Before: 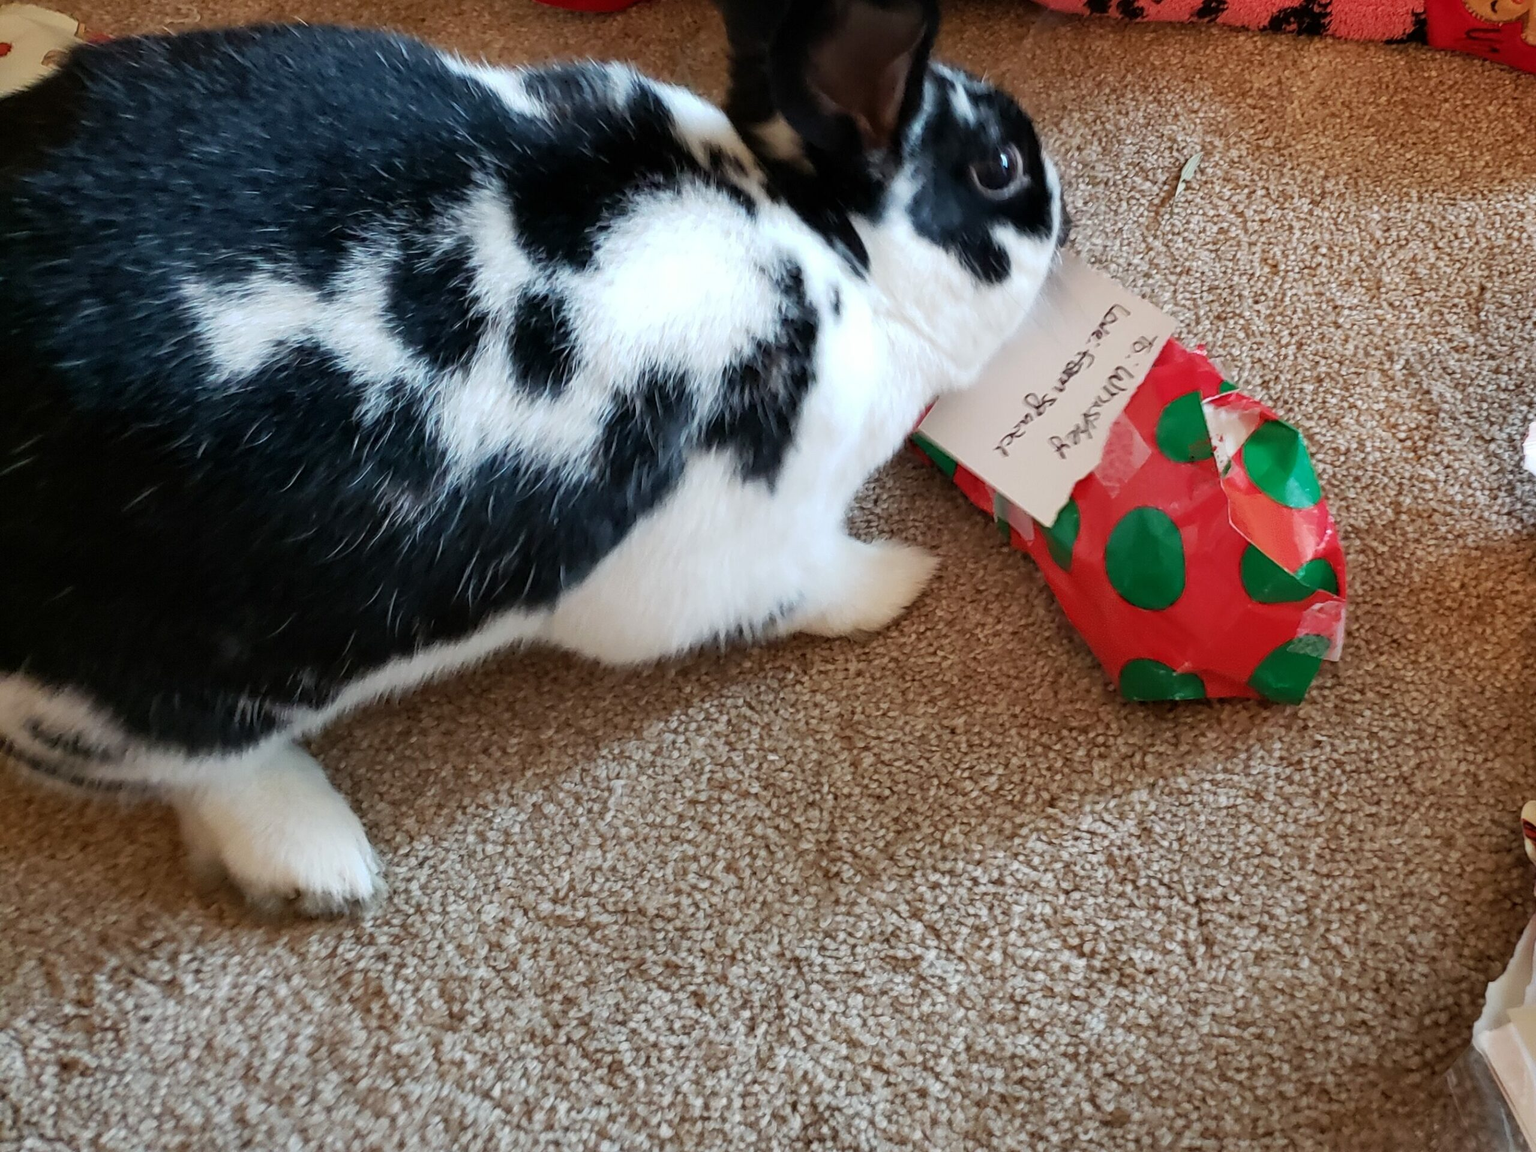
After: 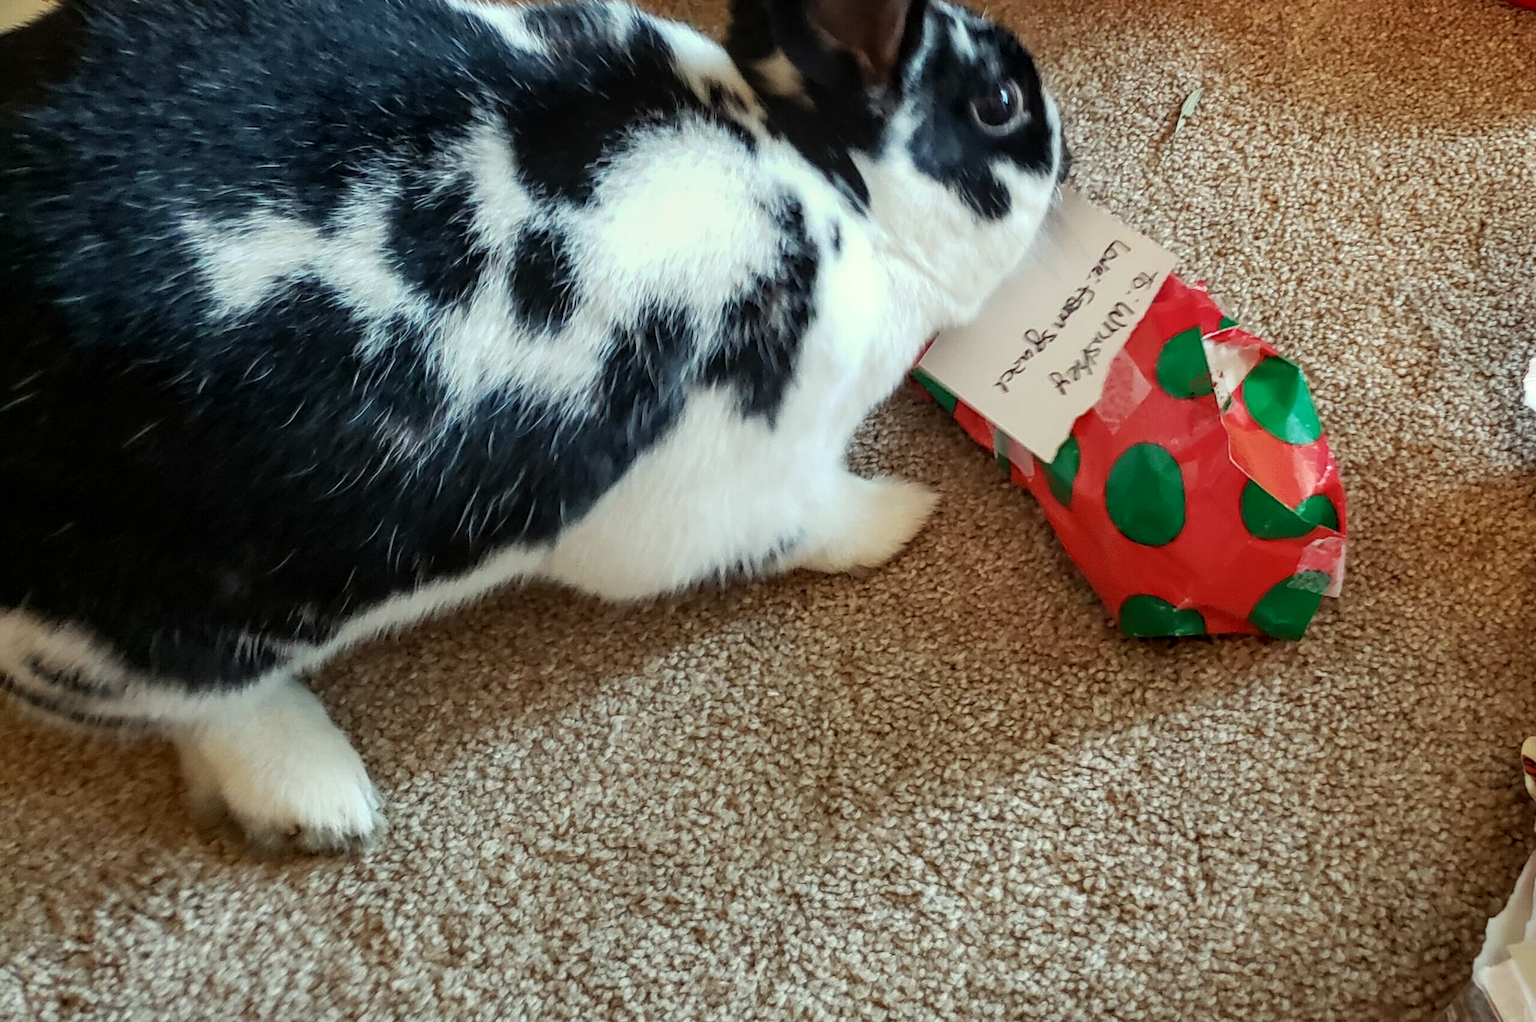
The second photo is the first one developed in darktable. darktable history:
color correction: highlights a* -4.28, highlights b* 6.53
local contrast: on, module defaults
crop and rotate: top 5.609%, bottom 5.609%
